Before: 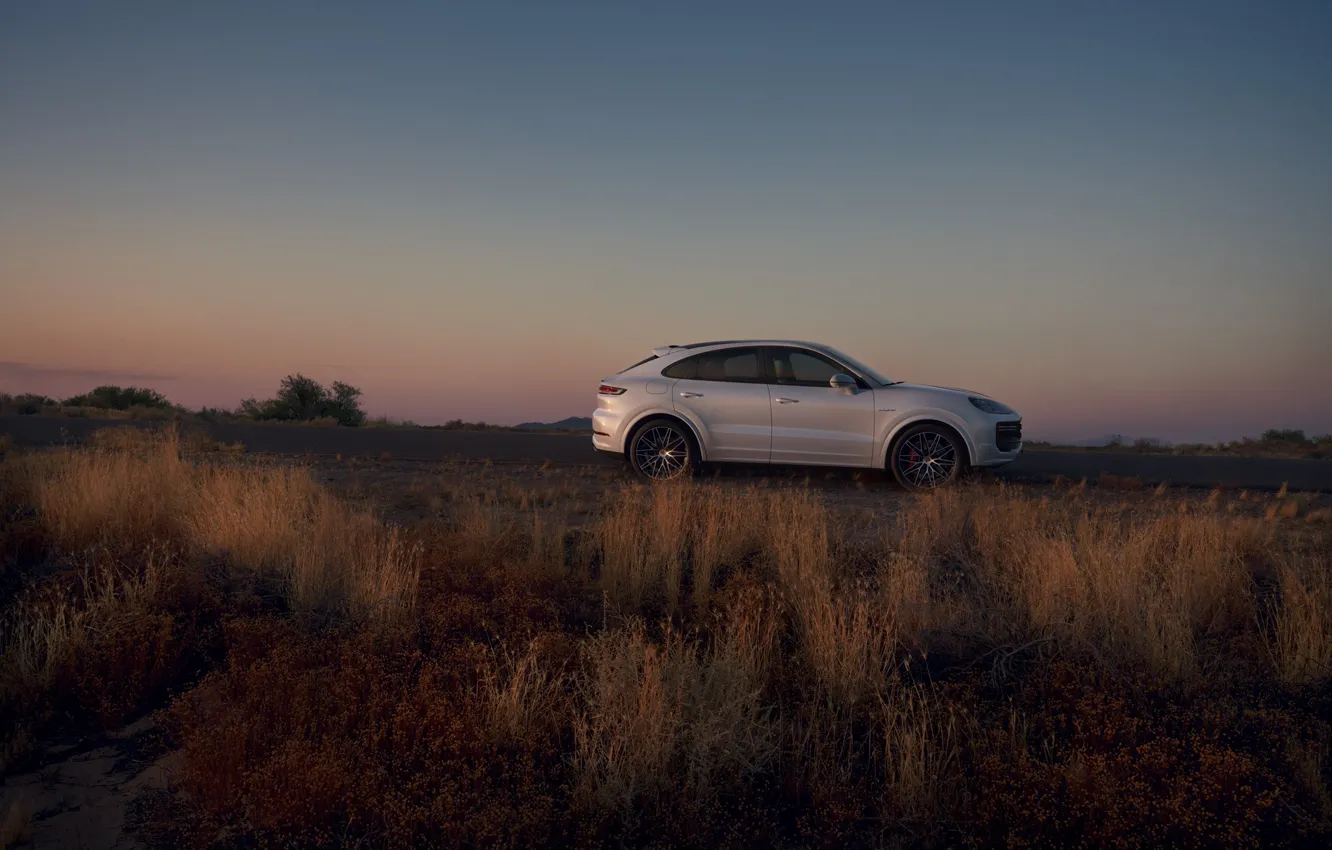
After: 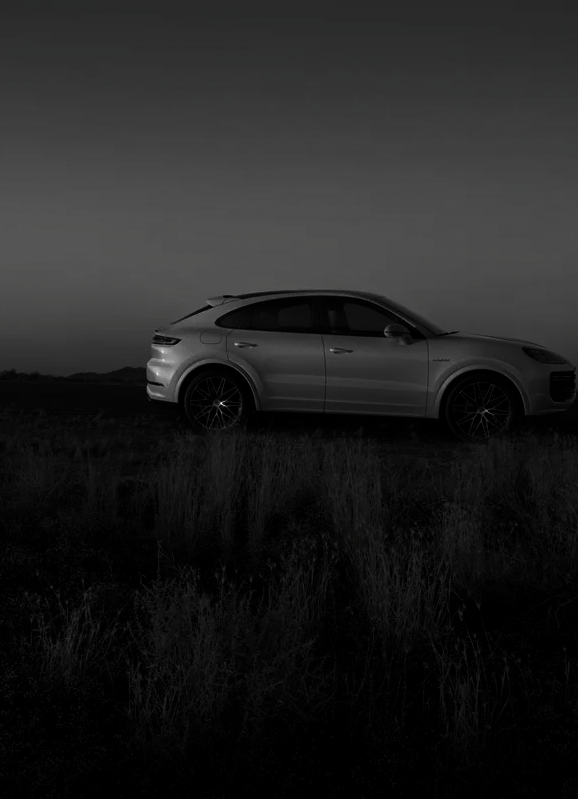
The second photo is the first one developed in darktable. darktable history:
crop: left 33.488%, top 5.944%, right 23.082%
exposure: exposure 0.128 EV, compensate highlight preservation false
contrast brightness saturation: contrast -0.038, brightness -0.573, saturation -0.989
levels: mode automatic, levels [0.721, 0.937, 0.997]
